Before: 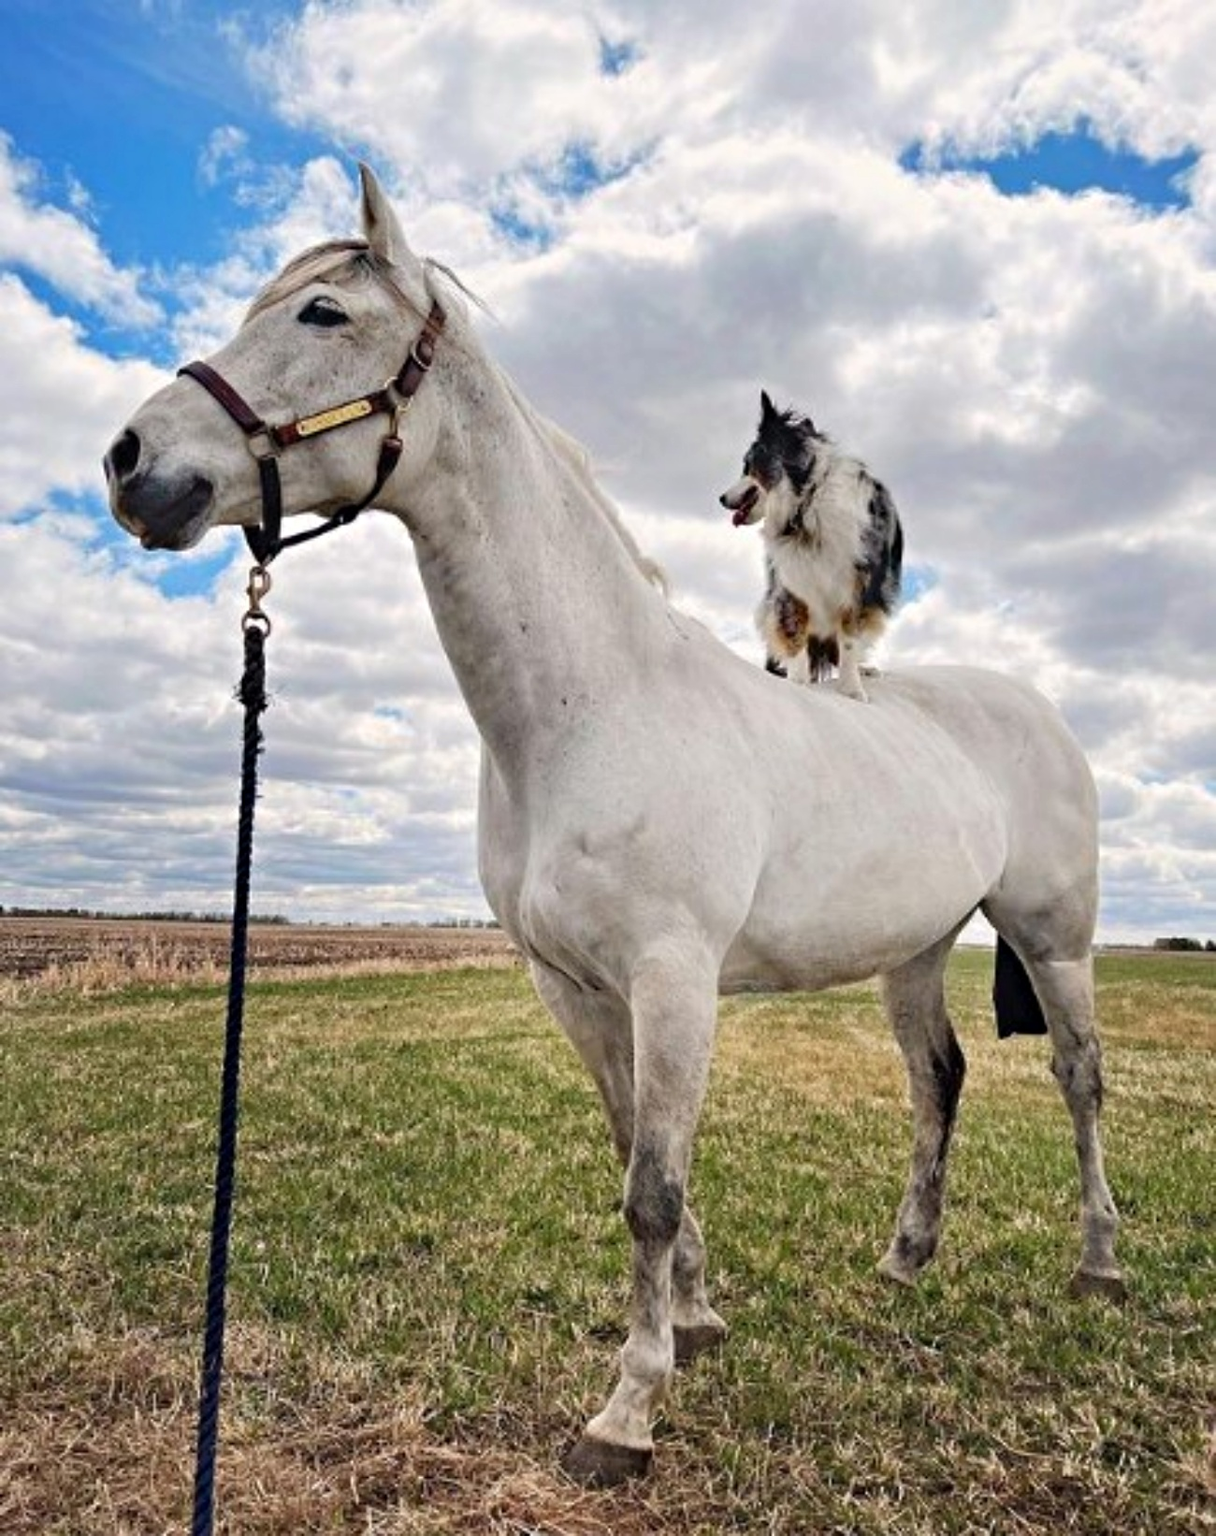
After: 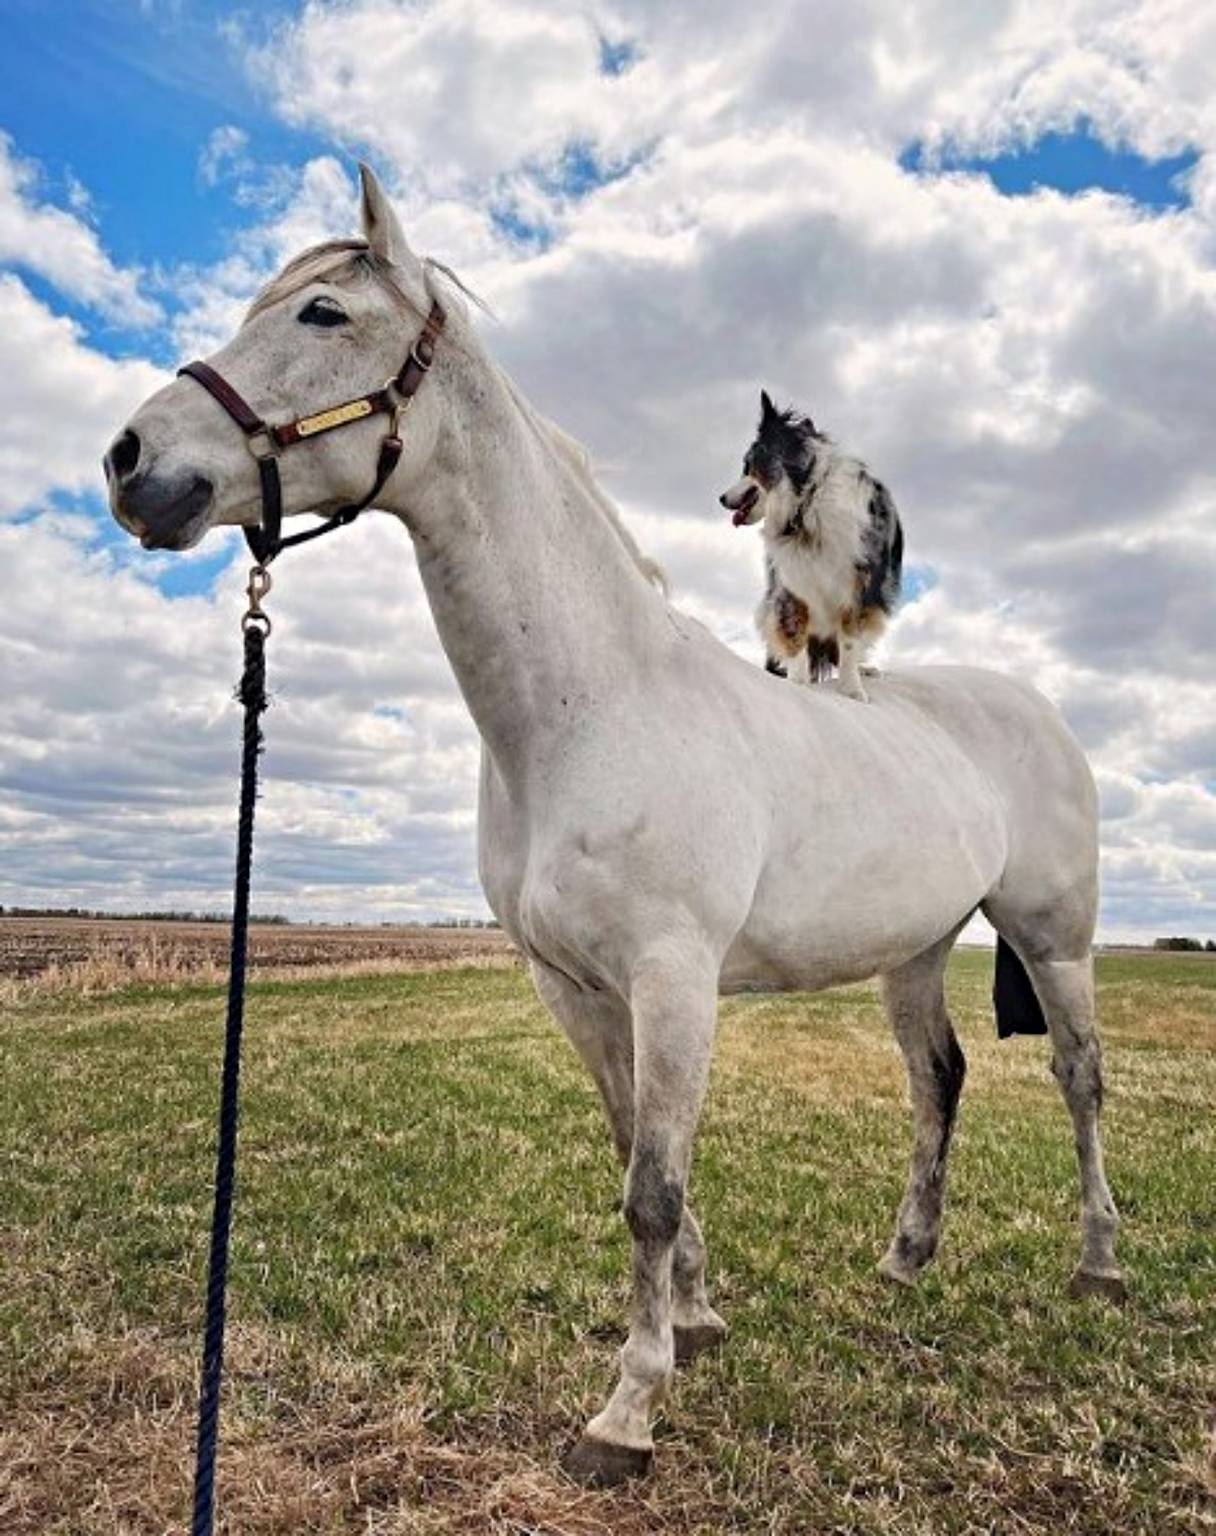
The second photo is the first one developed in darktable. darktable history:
shadows and highlights: shadows 25.82, highlights -25.64
contrast brightness saturation: saturation -0.026
